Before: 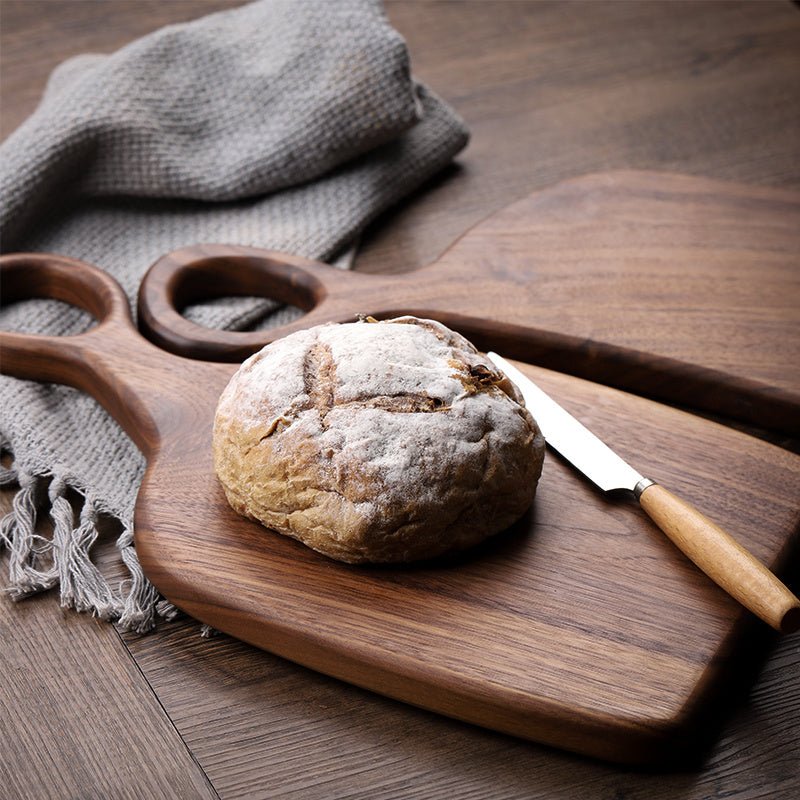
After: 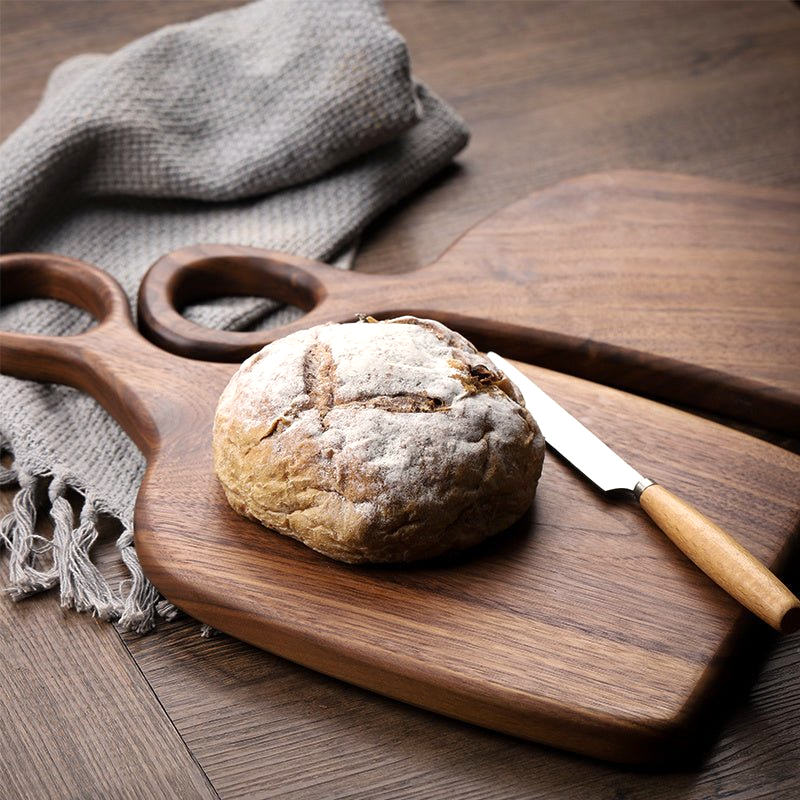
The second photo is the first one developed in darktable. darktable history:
exposure: exposure 0.194 EV, compensate exposure bias true, compensate highlight preservation false
color correction: highlights b* 2.94
